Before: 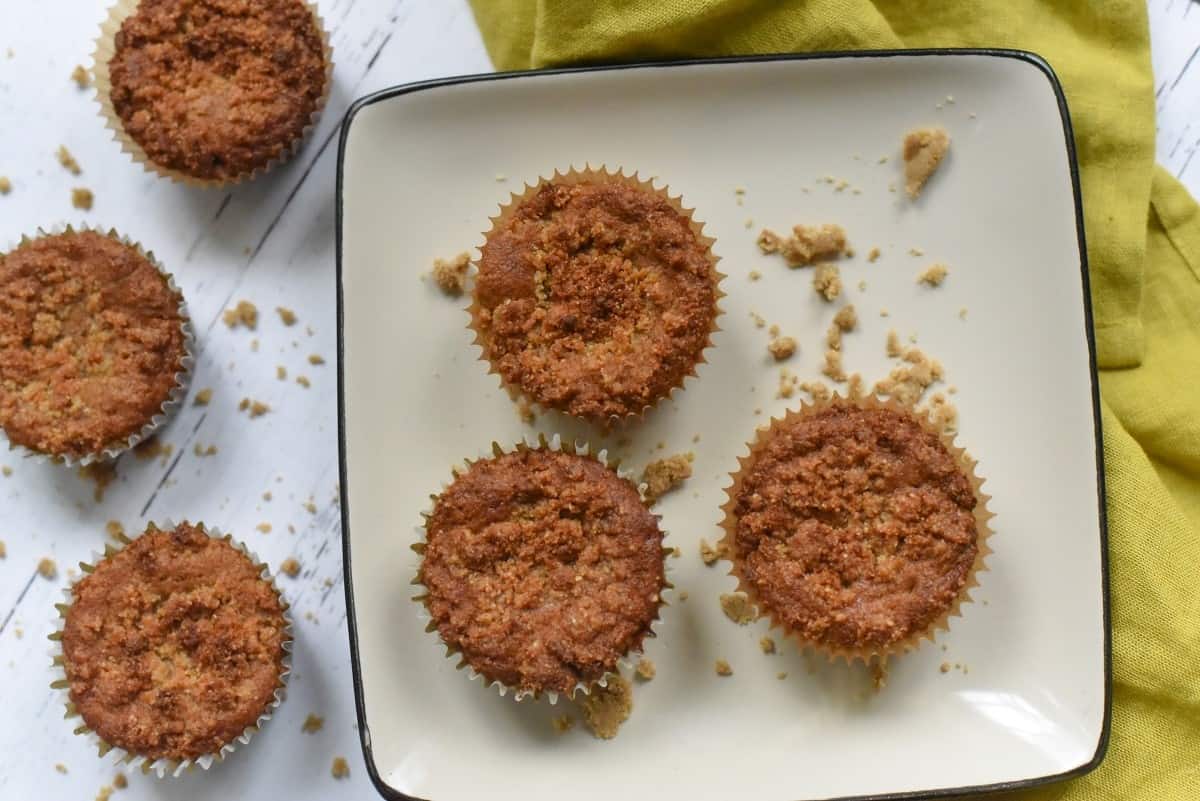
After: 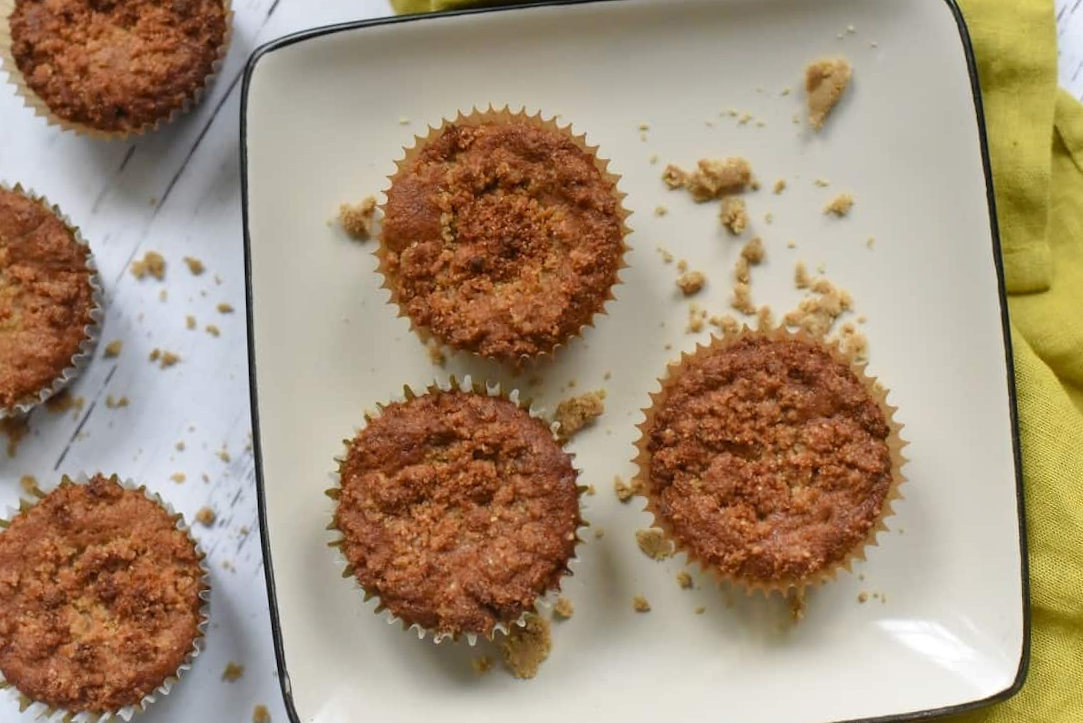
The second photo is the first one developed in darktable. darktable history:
crop and rotate: angle 1.71°, left 5.696%, top 5.678%
